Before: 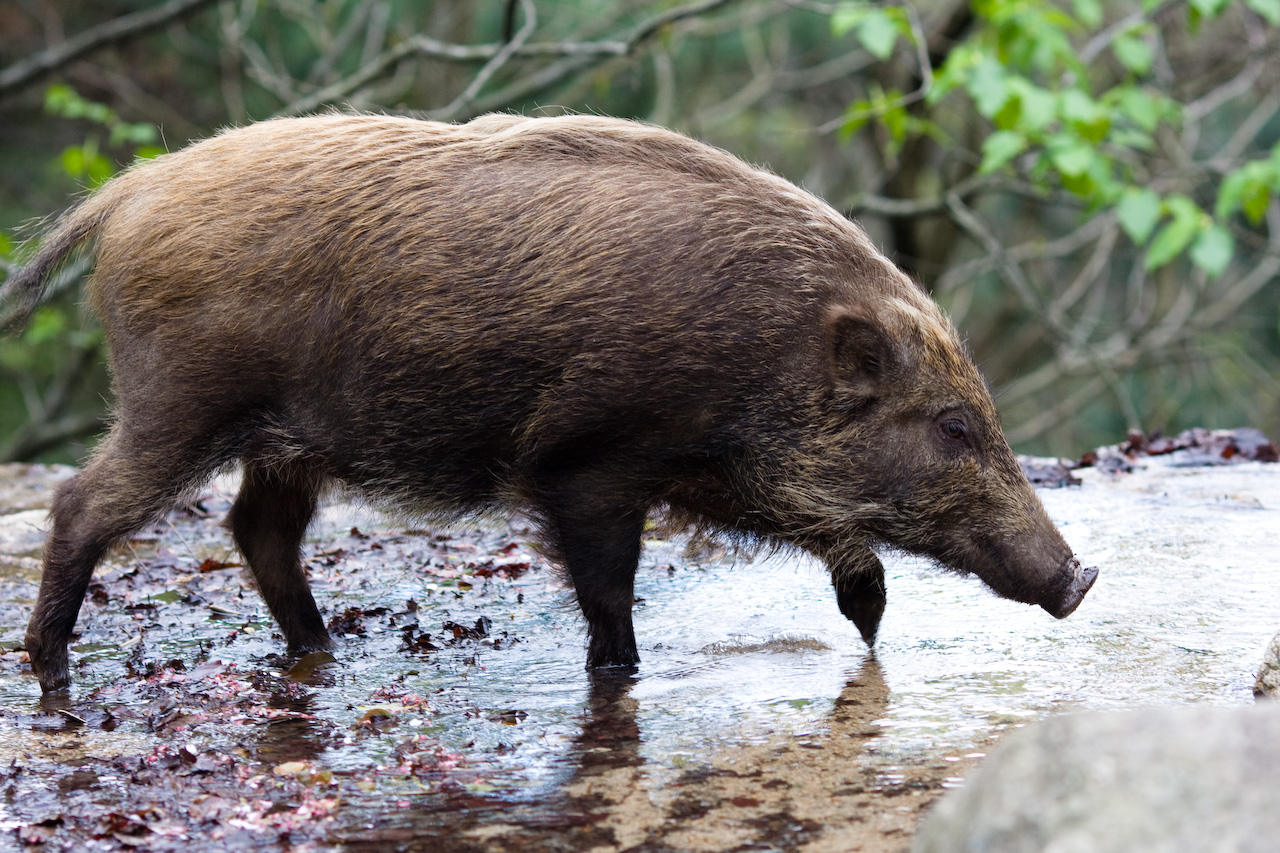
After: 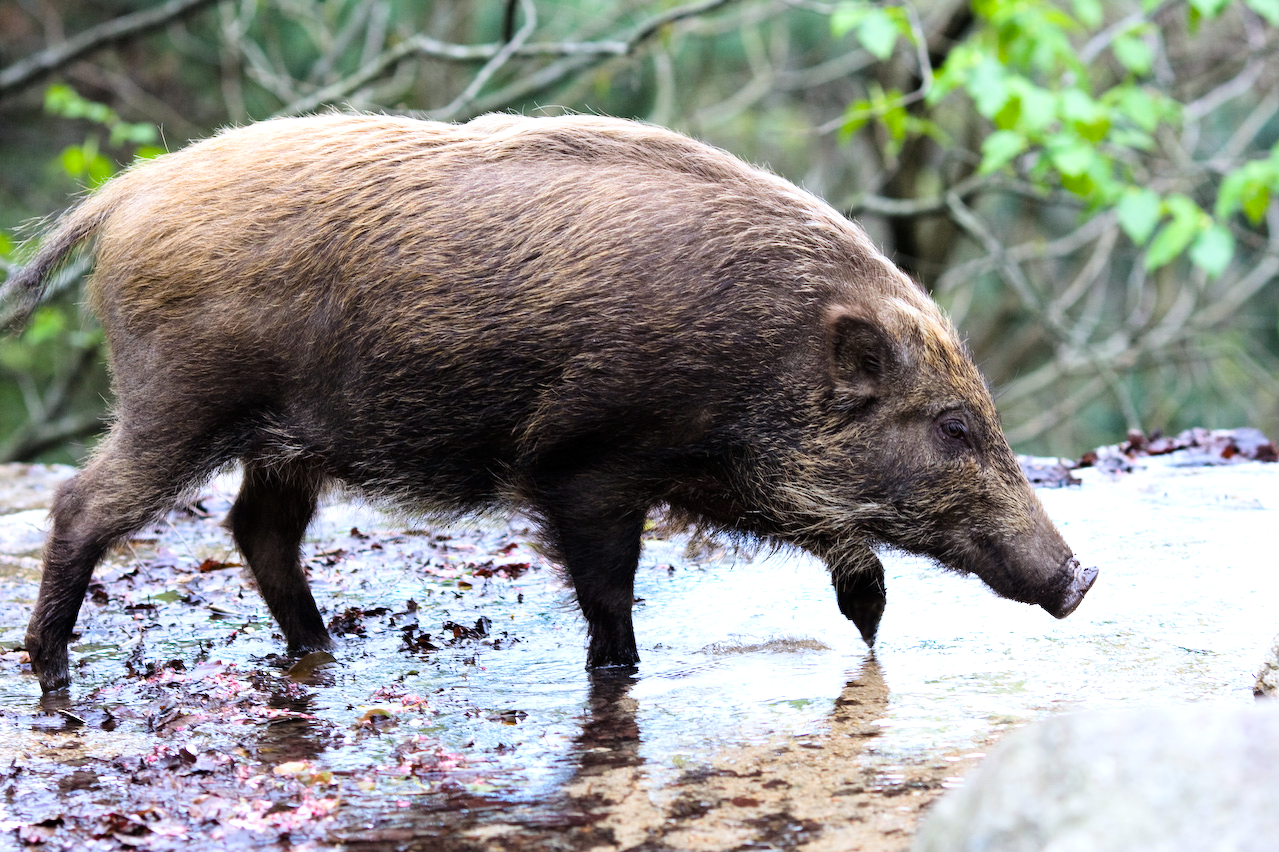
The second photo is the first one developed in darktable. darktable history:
exposure: exposure 0.4 EV, compensate highlight preservation false
tone curve: curves: ch0 [(0, 0) (0.004, 0.001) (0.133, 0.112) (0.325, 0.362) (0.832, 0.893) (1, 1)], color space Lab, linked channels, preserve colors none
white balance: red 0.974, blue 1.044
